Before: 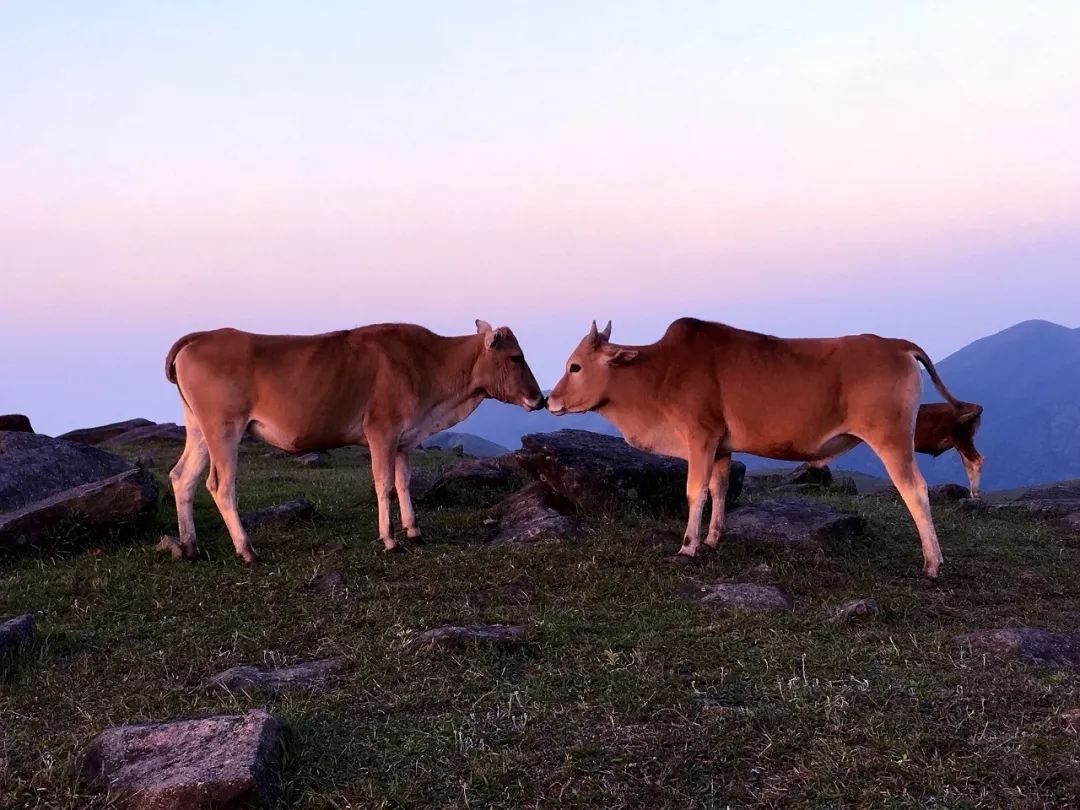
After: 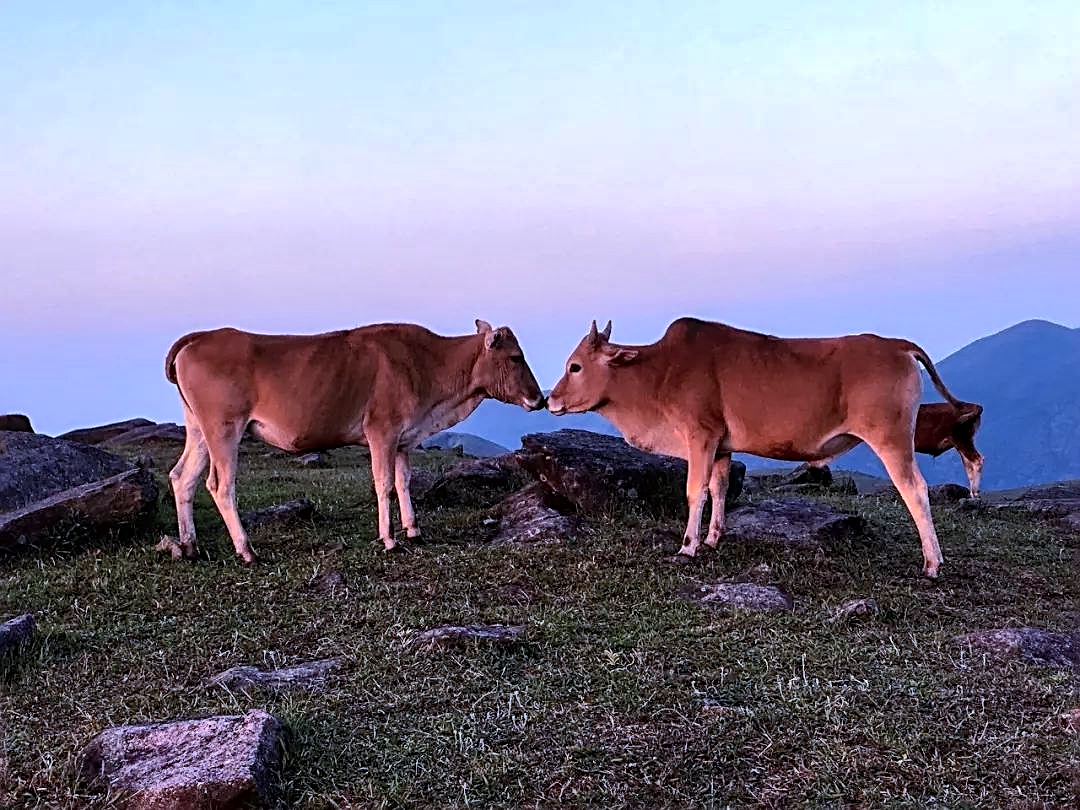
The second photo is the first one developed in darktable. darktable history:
local contrast: on, module defaults
color correction: highlights a* -2.24, highlights b* -18.1
sharpen: radius 2.676, amount 0.669
shadows and highlights: shadows 49, highlights -41, soften with gaussian
